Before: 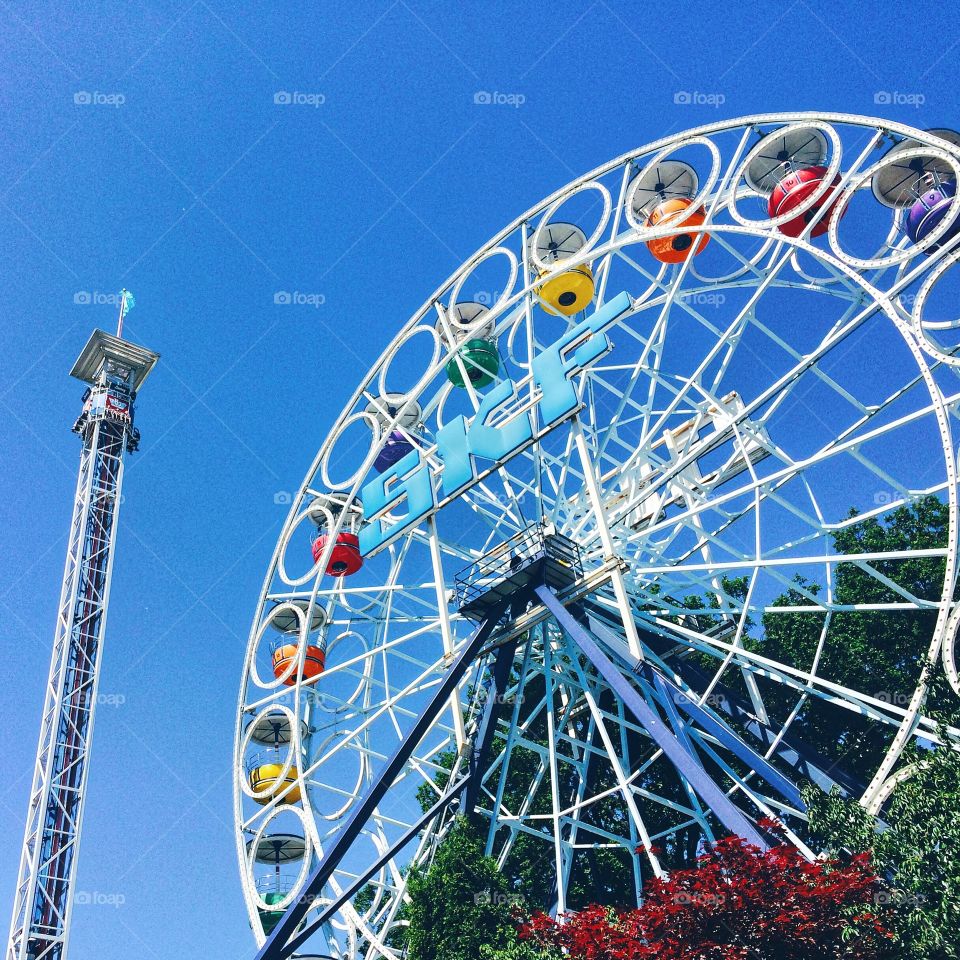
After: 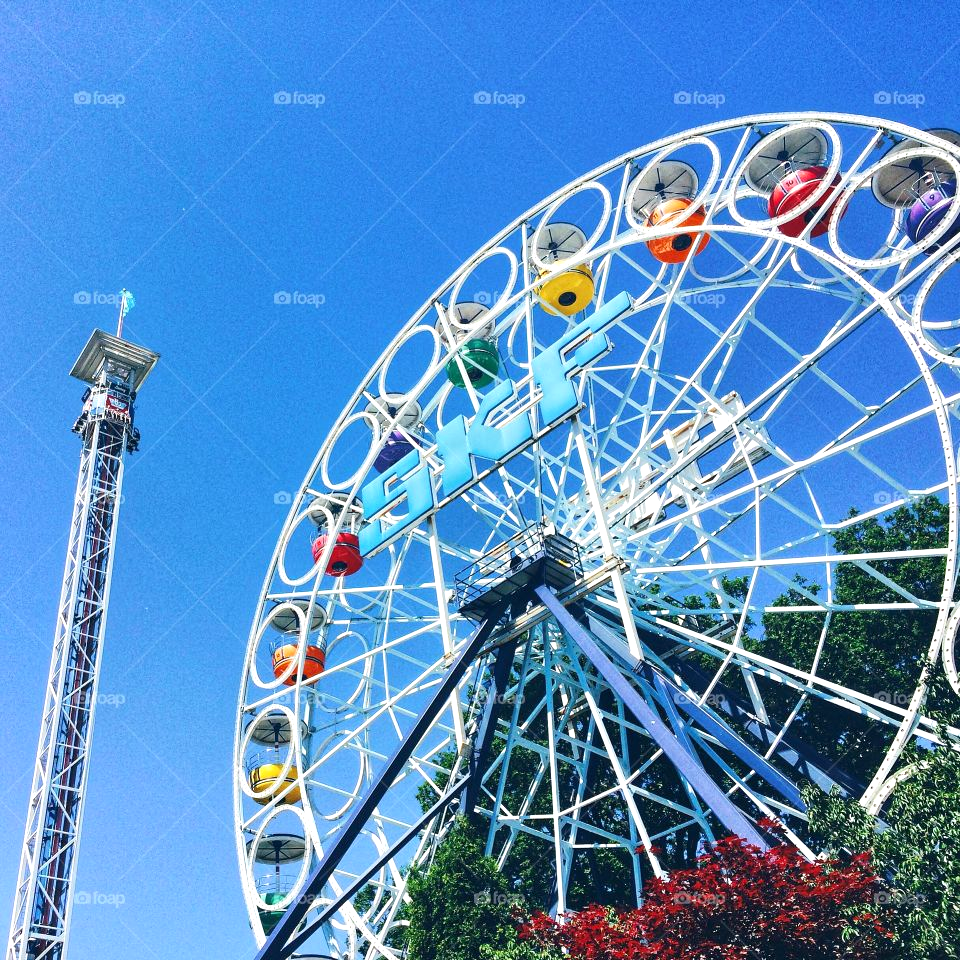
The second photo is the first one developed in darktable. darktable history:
exposure: black level correction 0.001, exposure 0.297 EV, compensate highlight preservation false
